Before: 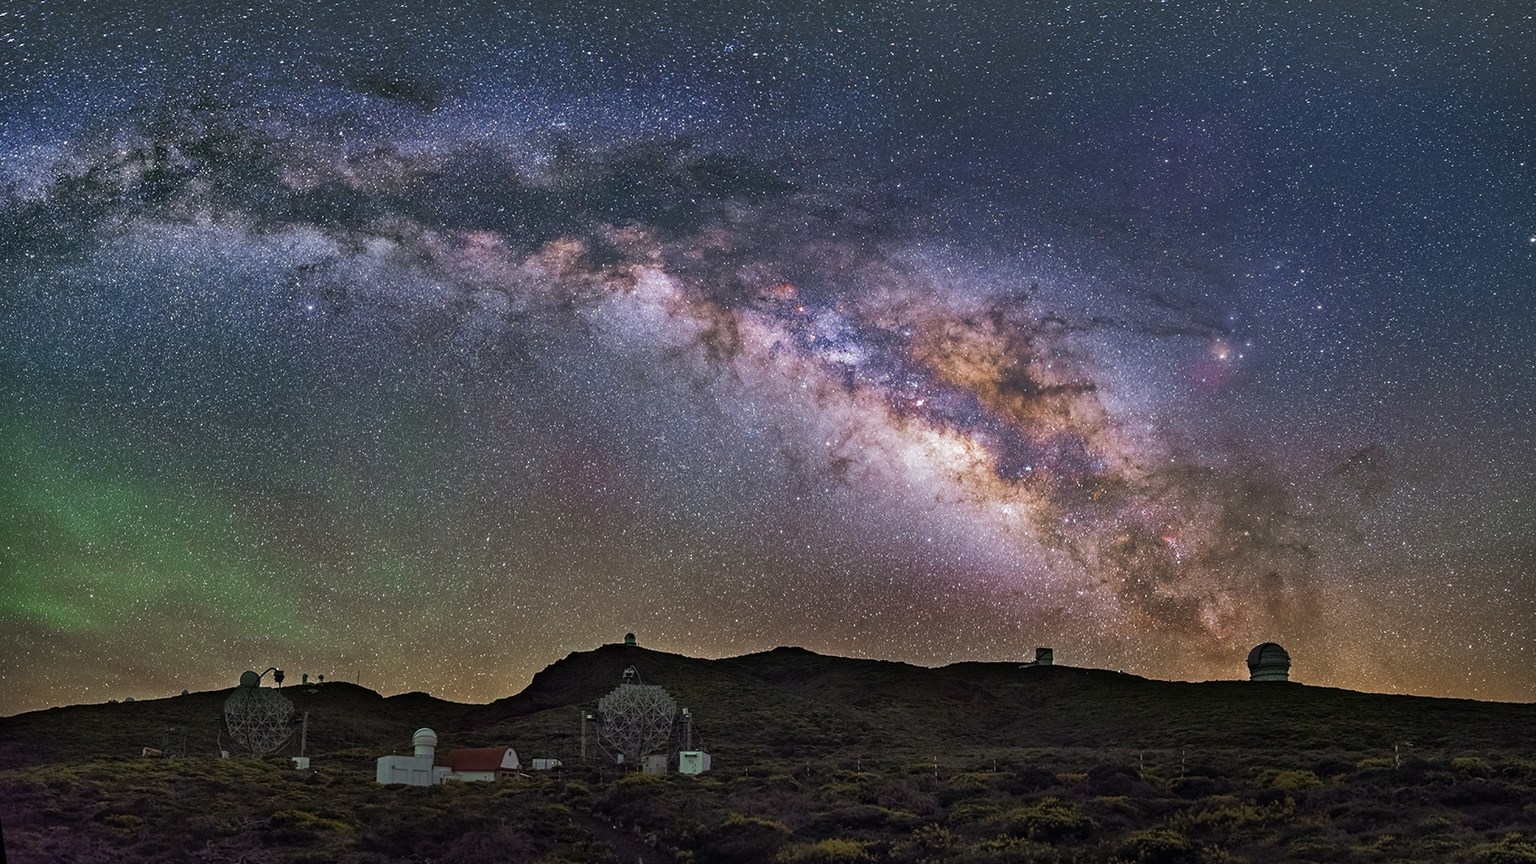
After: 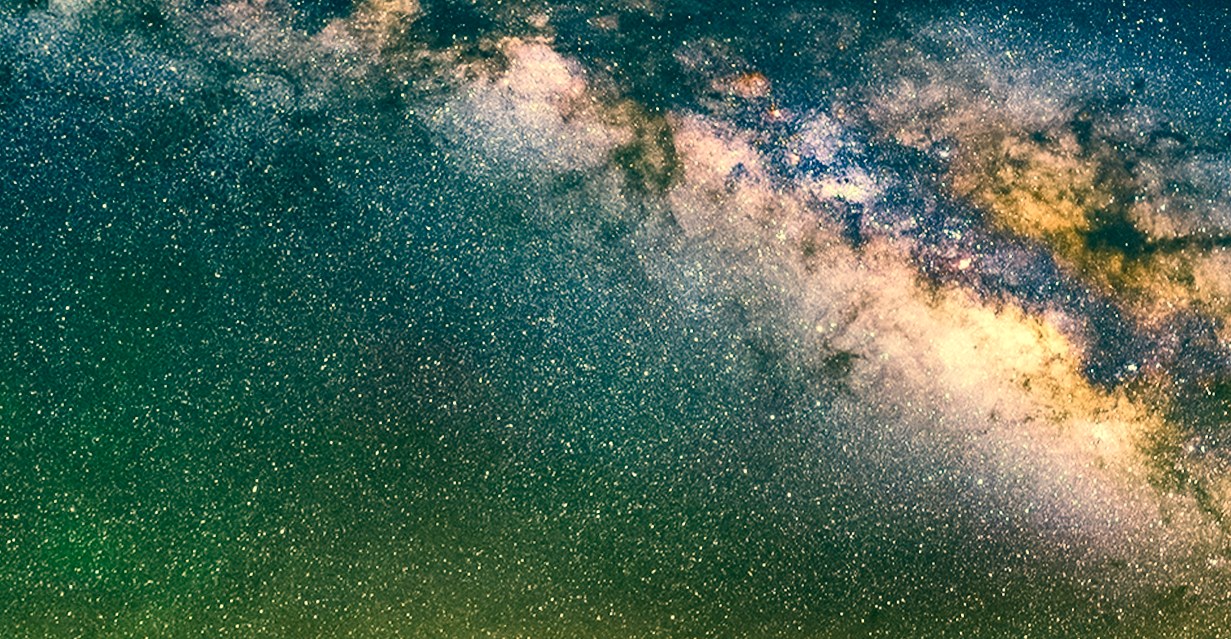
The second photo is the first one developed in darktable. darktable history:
crop: left 25%, top 25%, right 25%, bottom 25%
color balance rgb: shadows lift › luminance -20%, power › hue 72.24°, highlights gain › luminance 15%, global offset › hue 171.6°, perceptual saturation grading › highlights -15%, perceptual saturation grading › shadows 25%, global vibrance 30%, contrast 10%
rotate and perspective: rotation -0.013°, lens shift (vertical) -0.027, lens shift (horizontal) 0.178, crop left 0.016, crop right 0.989, crop top 0.082, crop bottom 0.918
contrast brightness saturation: contrast 0.22
color correction: highlights a* 1.83, highlights b* 34.02, shadows a* -36.68, shadows b* -5.48
